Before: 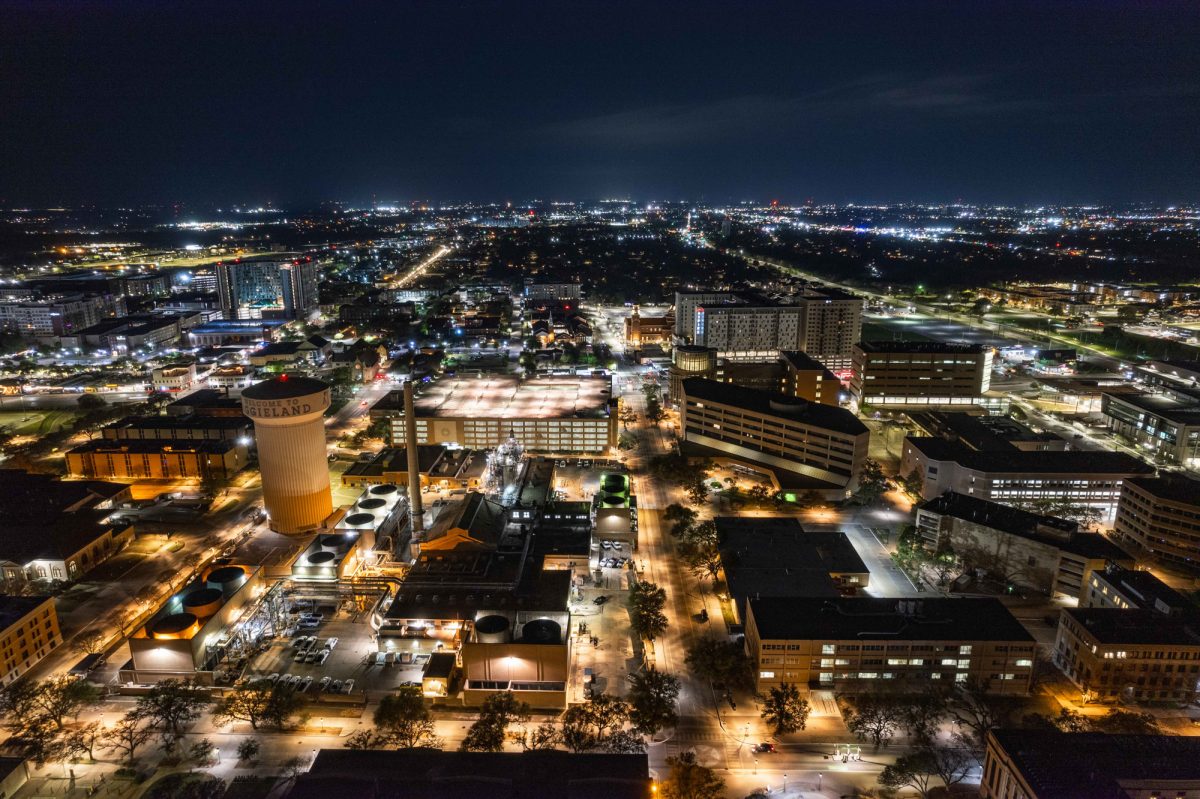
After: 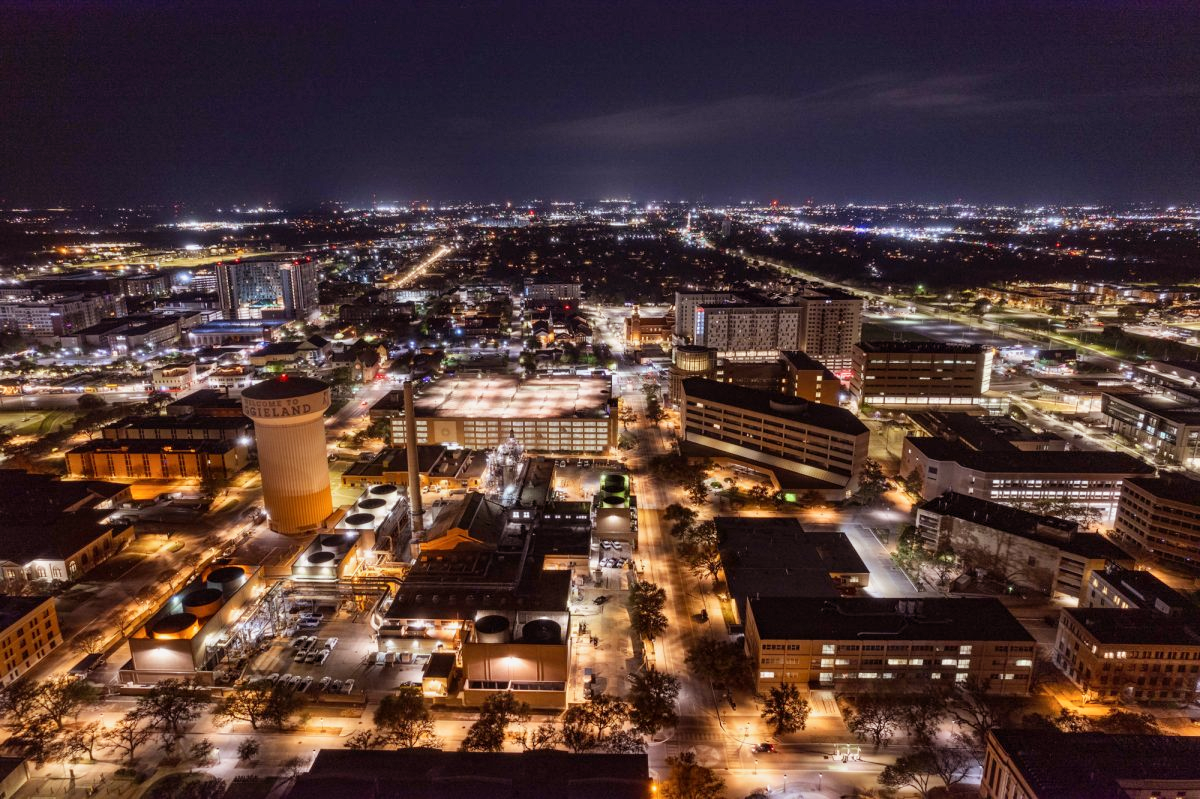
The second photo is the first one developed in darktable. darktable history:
white balance: emerald 1
shadows and highlights: shadows 37.27, highlights -28.18, soften with gaussian
exposure: black level correction 0.001, exposure -0.125 EV, compensate exposure bias true, compensate highlight preservation false
rgb levels: mode RGB, independent channels, levels [[0, 0.474, 1], [0, 0.5, 1], [0, 0.5, 1]]
